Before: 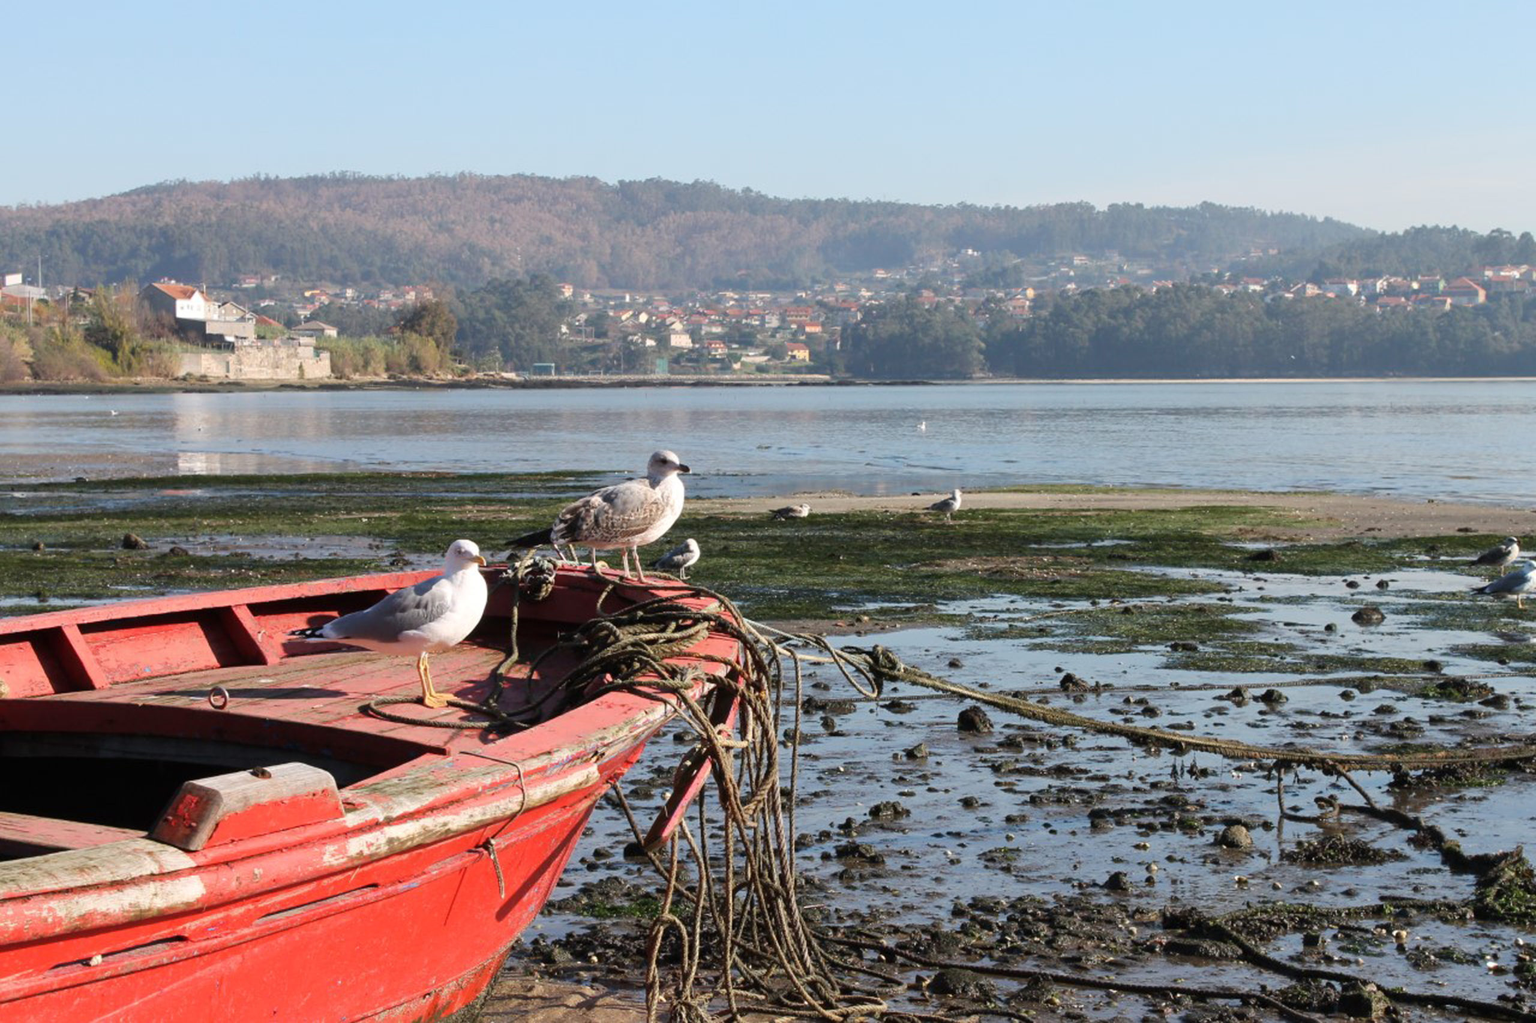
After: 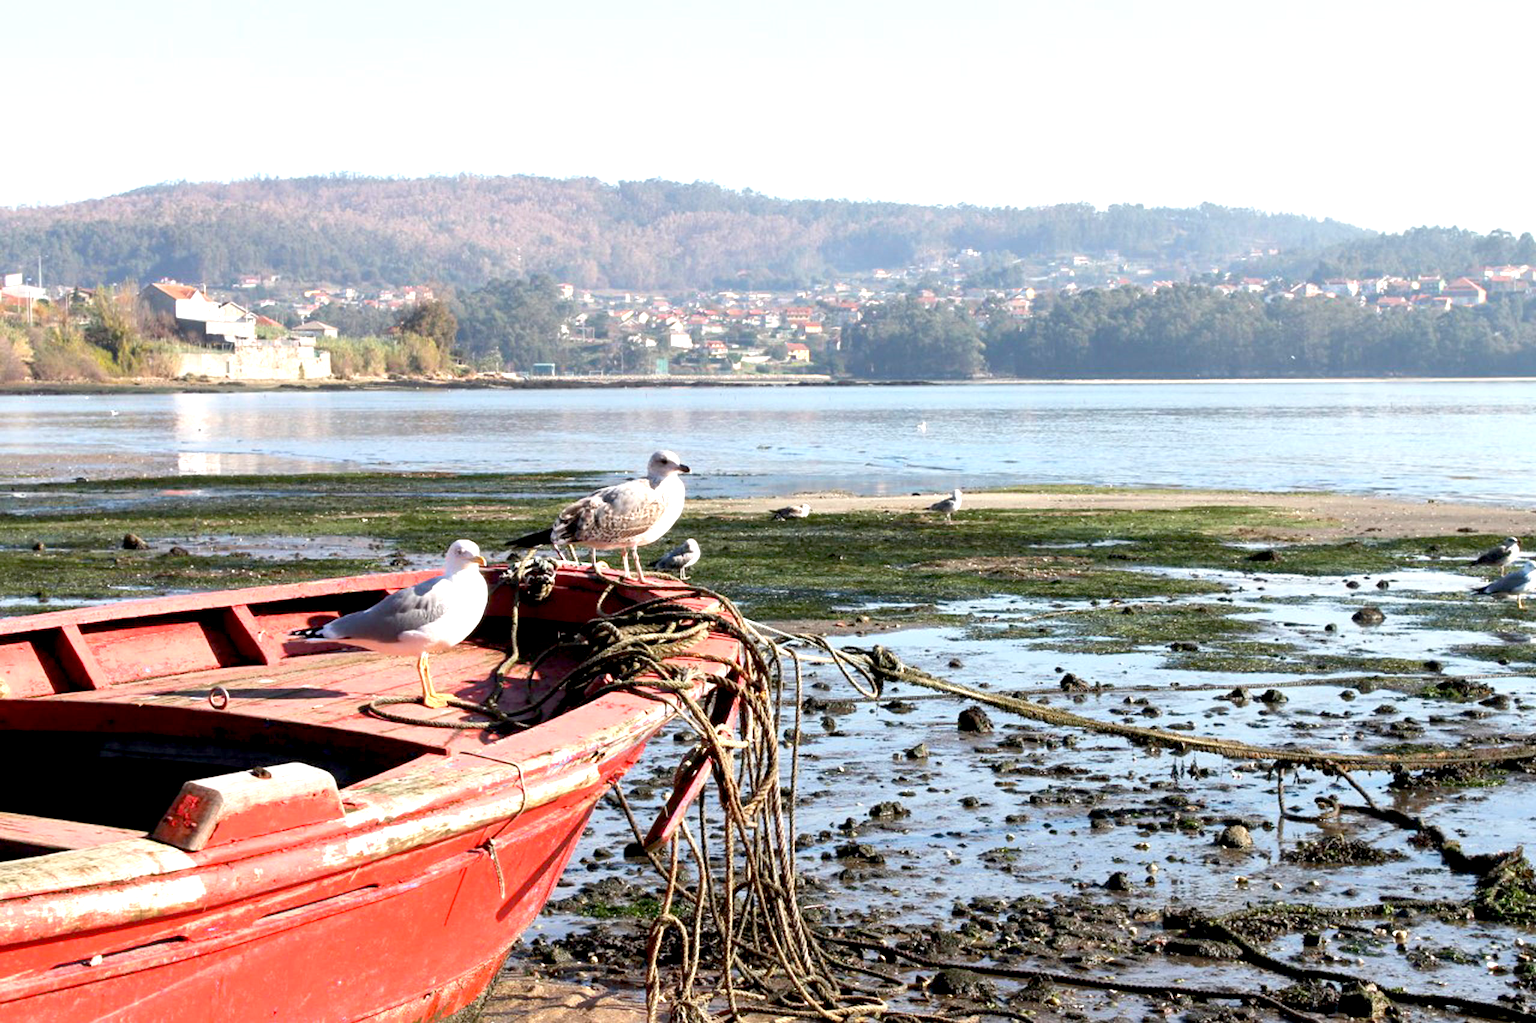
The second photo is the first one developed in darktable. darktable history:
exposure: black level correction 0.008, exposure 0.979 EV, compensate highlight preservation false
